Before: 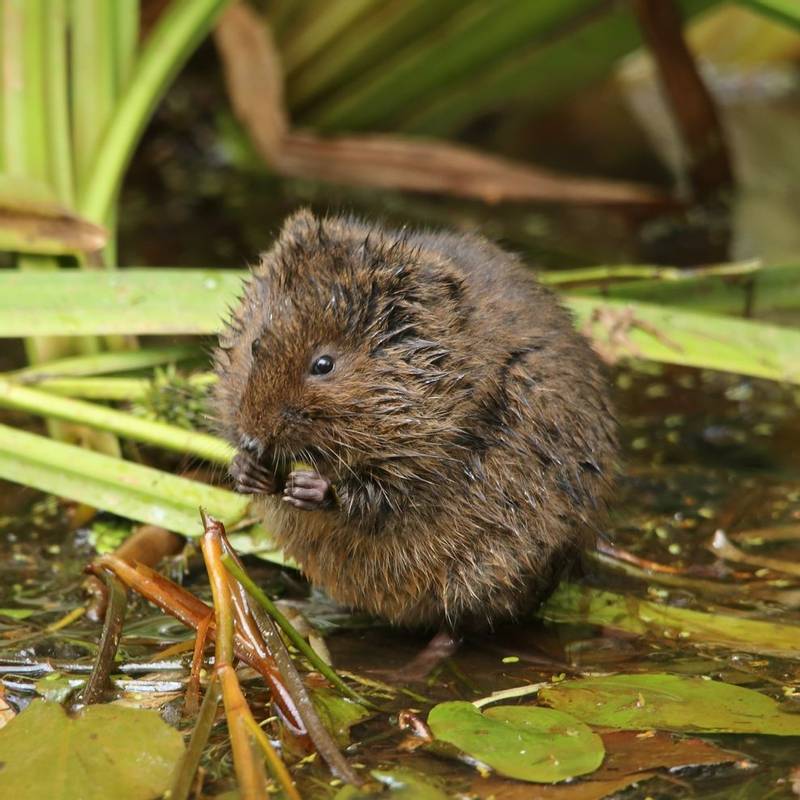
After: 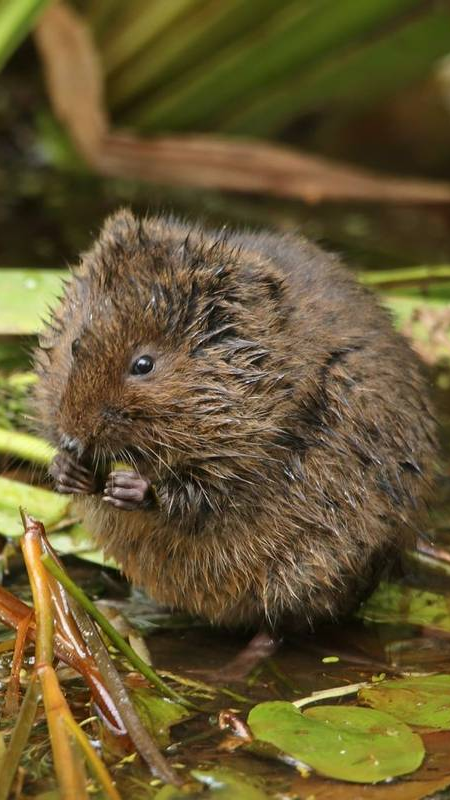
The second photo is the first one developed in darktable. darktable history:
tone equalizer: on, module defaults
crop and rotate: left 22.516%, right 21.234%
